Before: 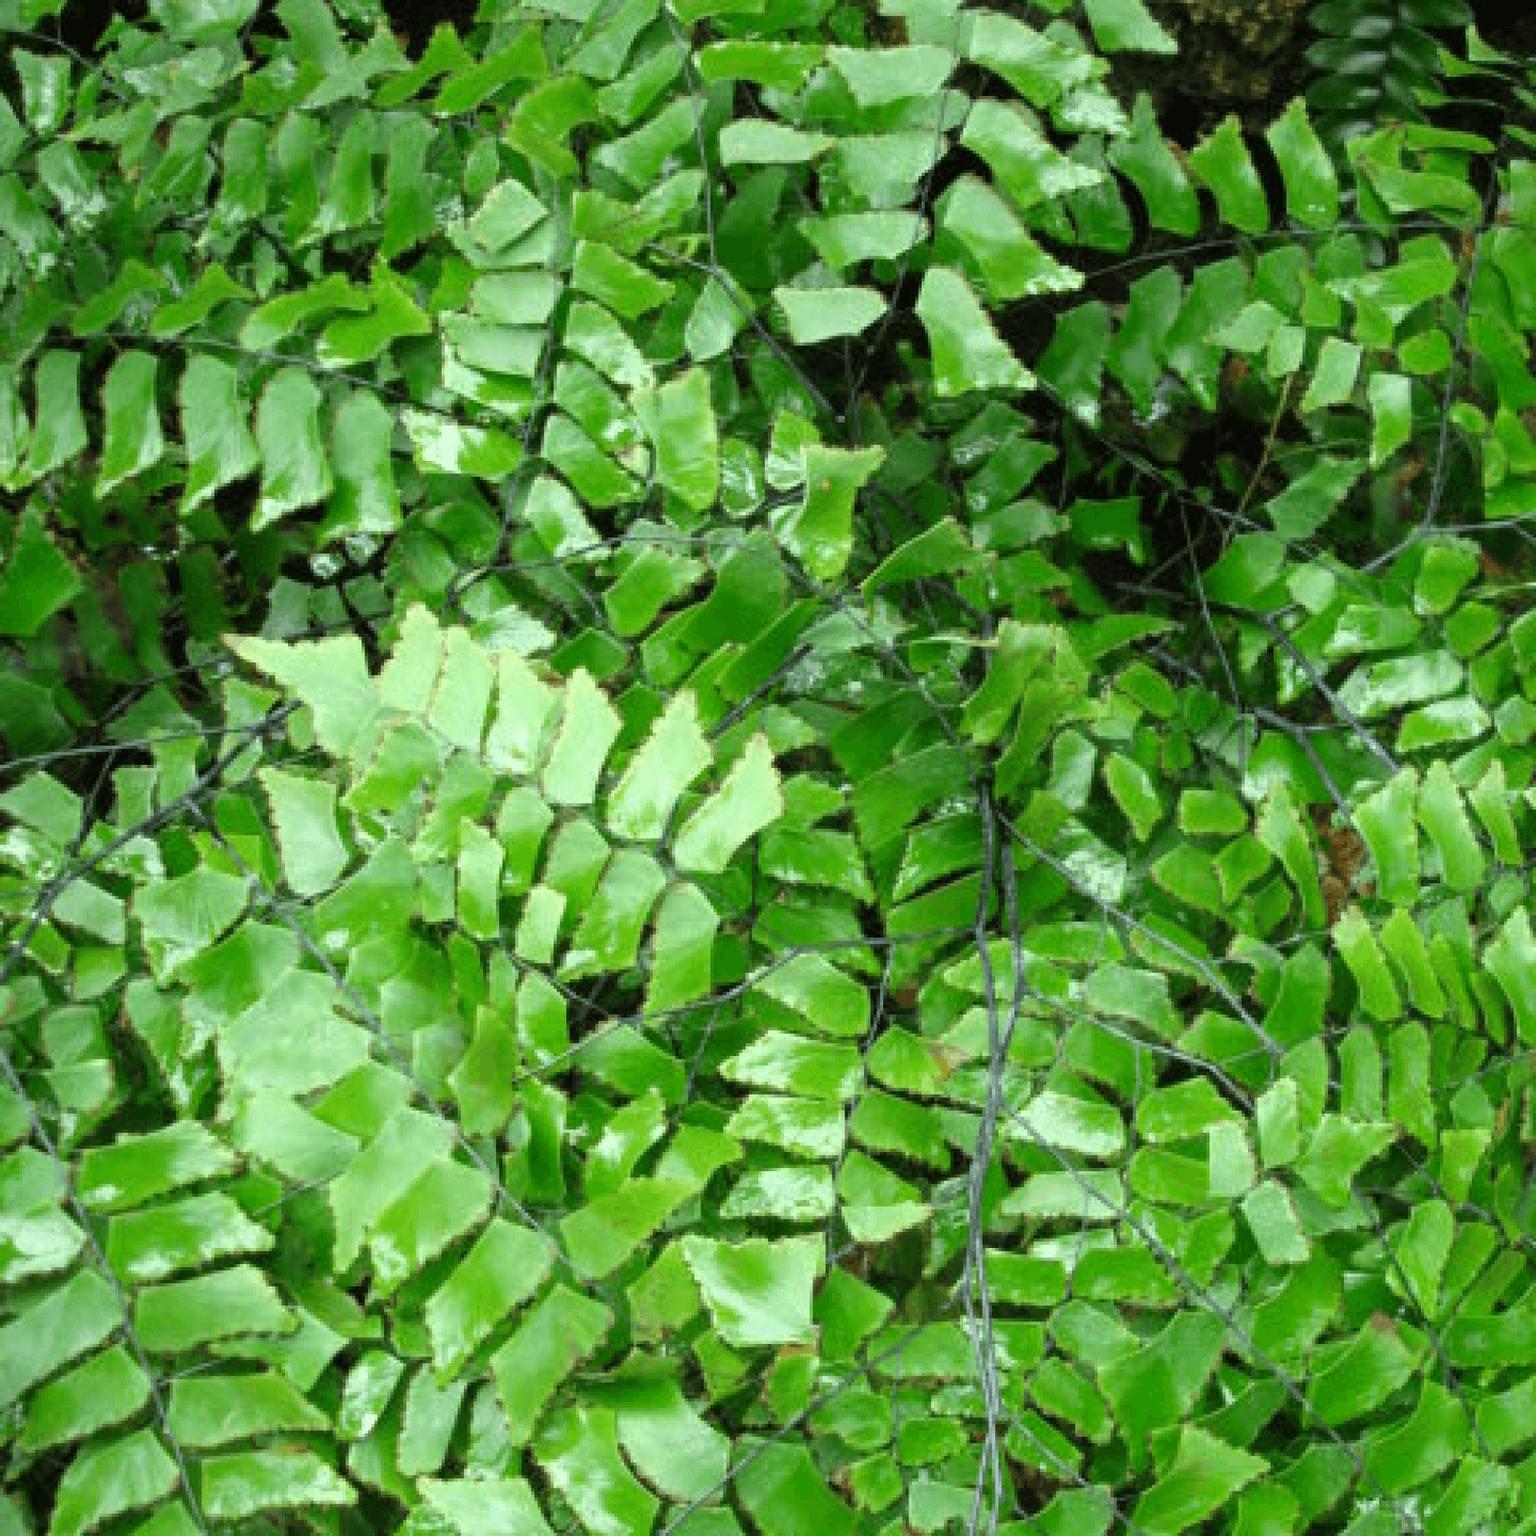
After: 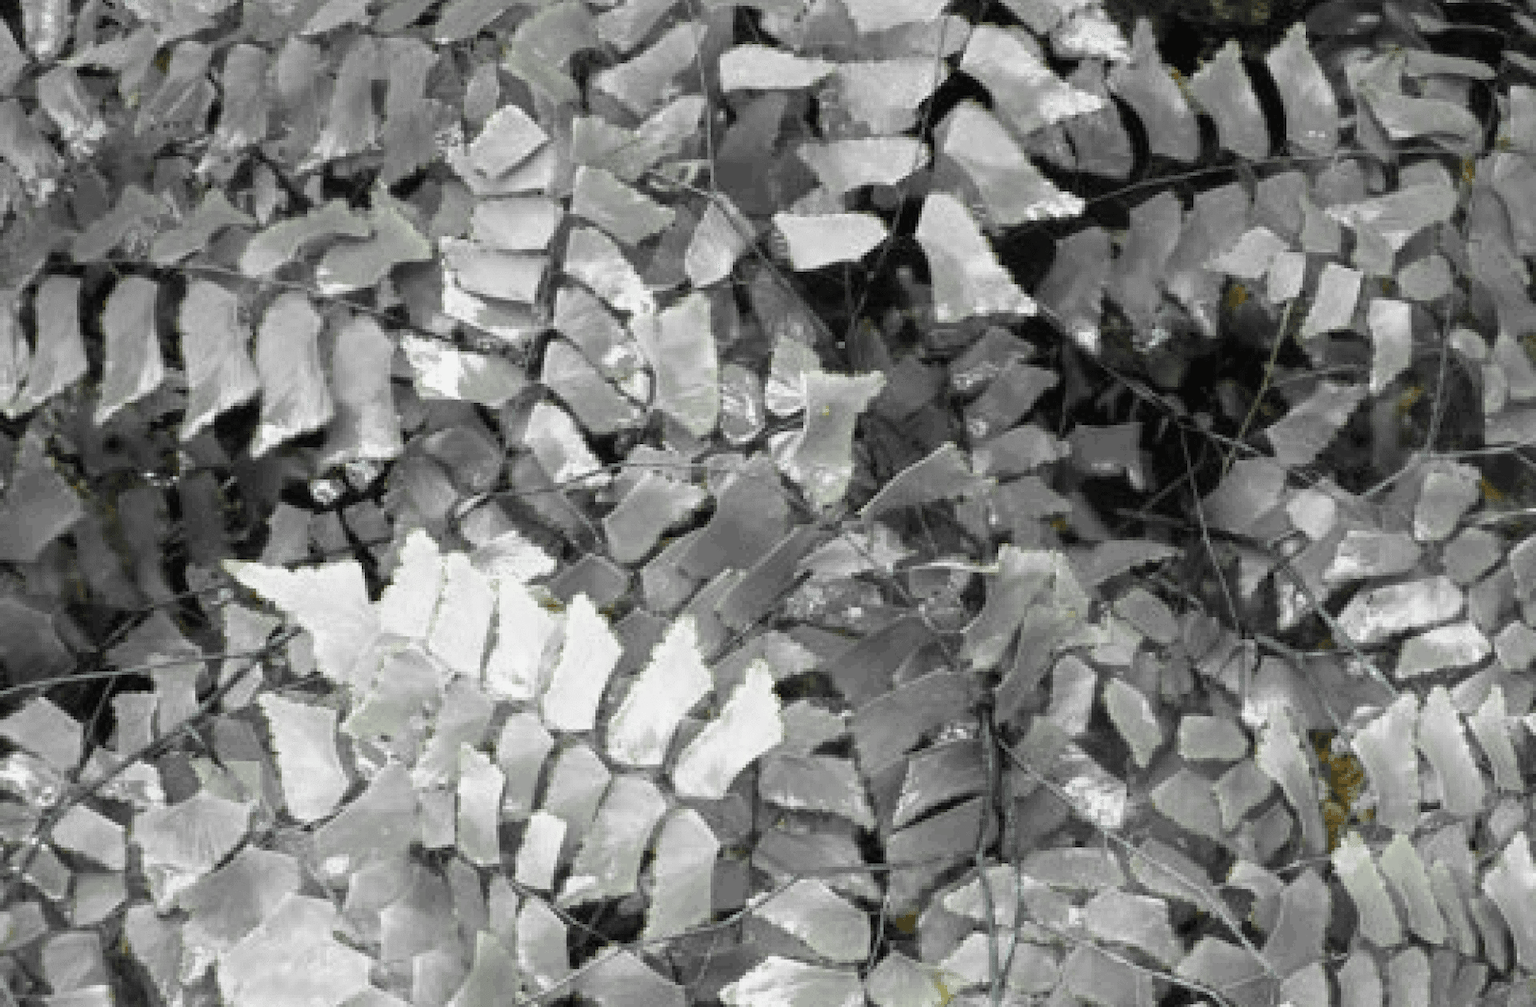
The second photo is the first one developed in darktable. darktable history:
color zones: curves: ch1 [(0, 0.679) (0.143, 0.647) (0.286, 0.261) (0.378, -0.011) (0.571, 0.396) (0.714, 0.399) (0.857, 0.406) (1, 0.679)]
crop and rotate: top 4.848%, bottom 29.503%
